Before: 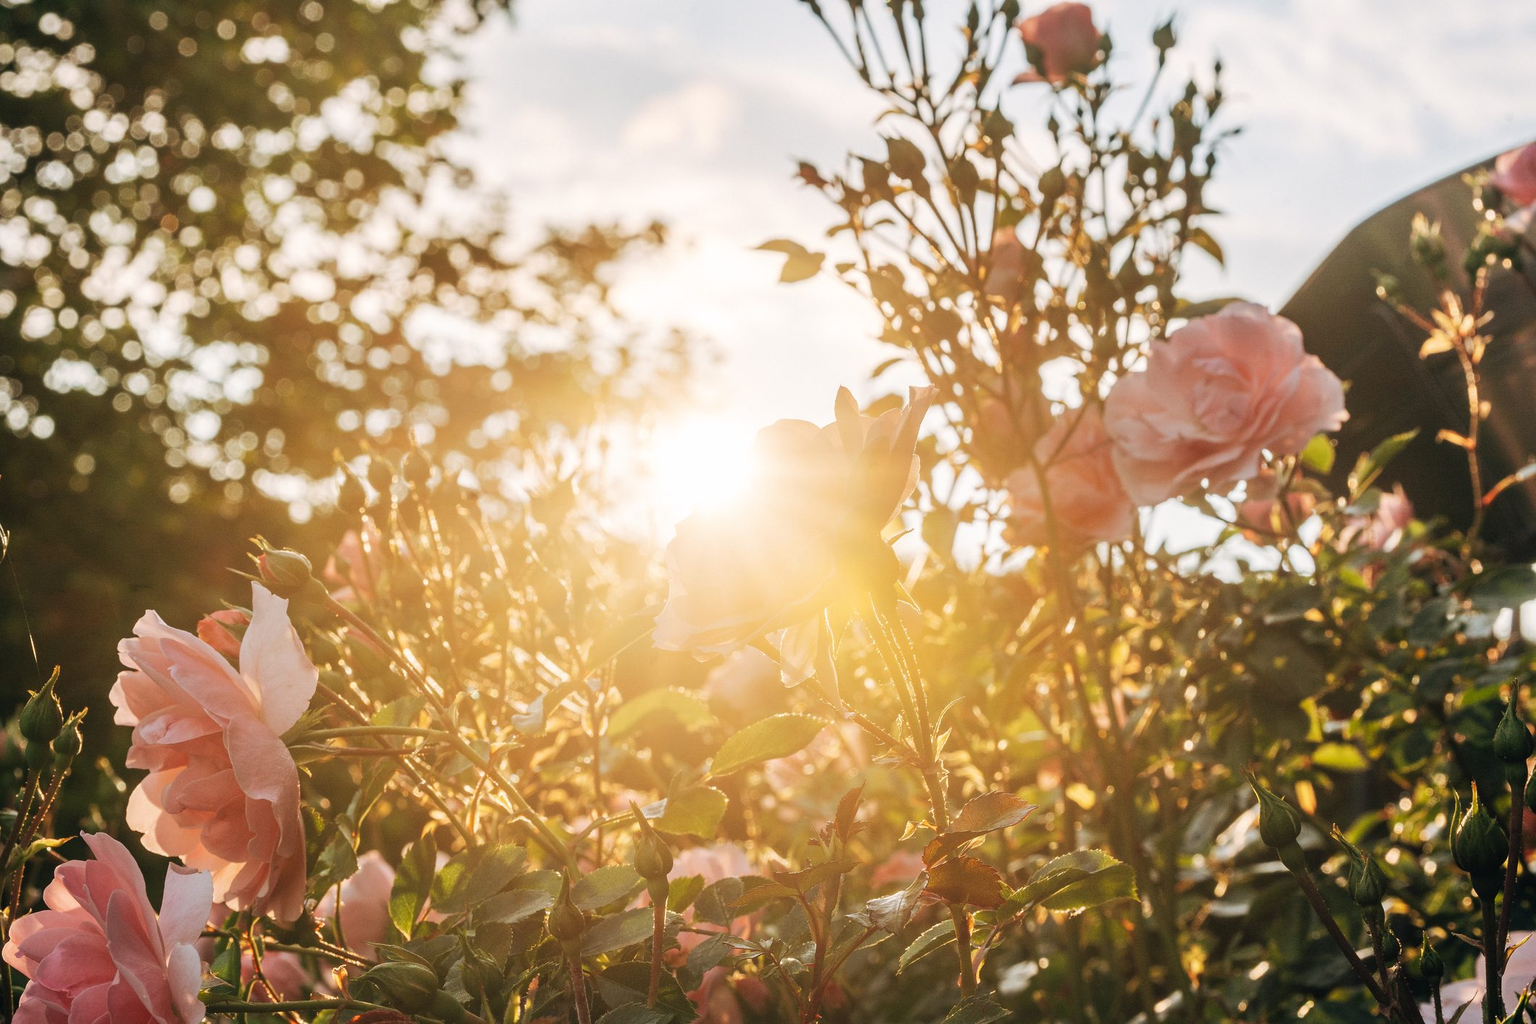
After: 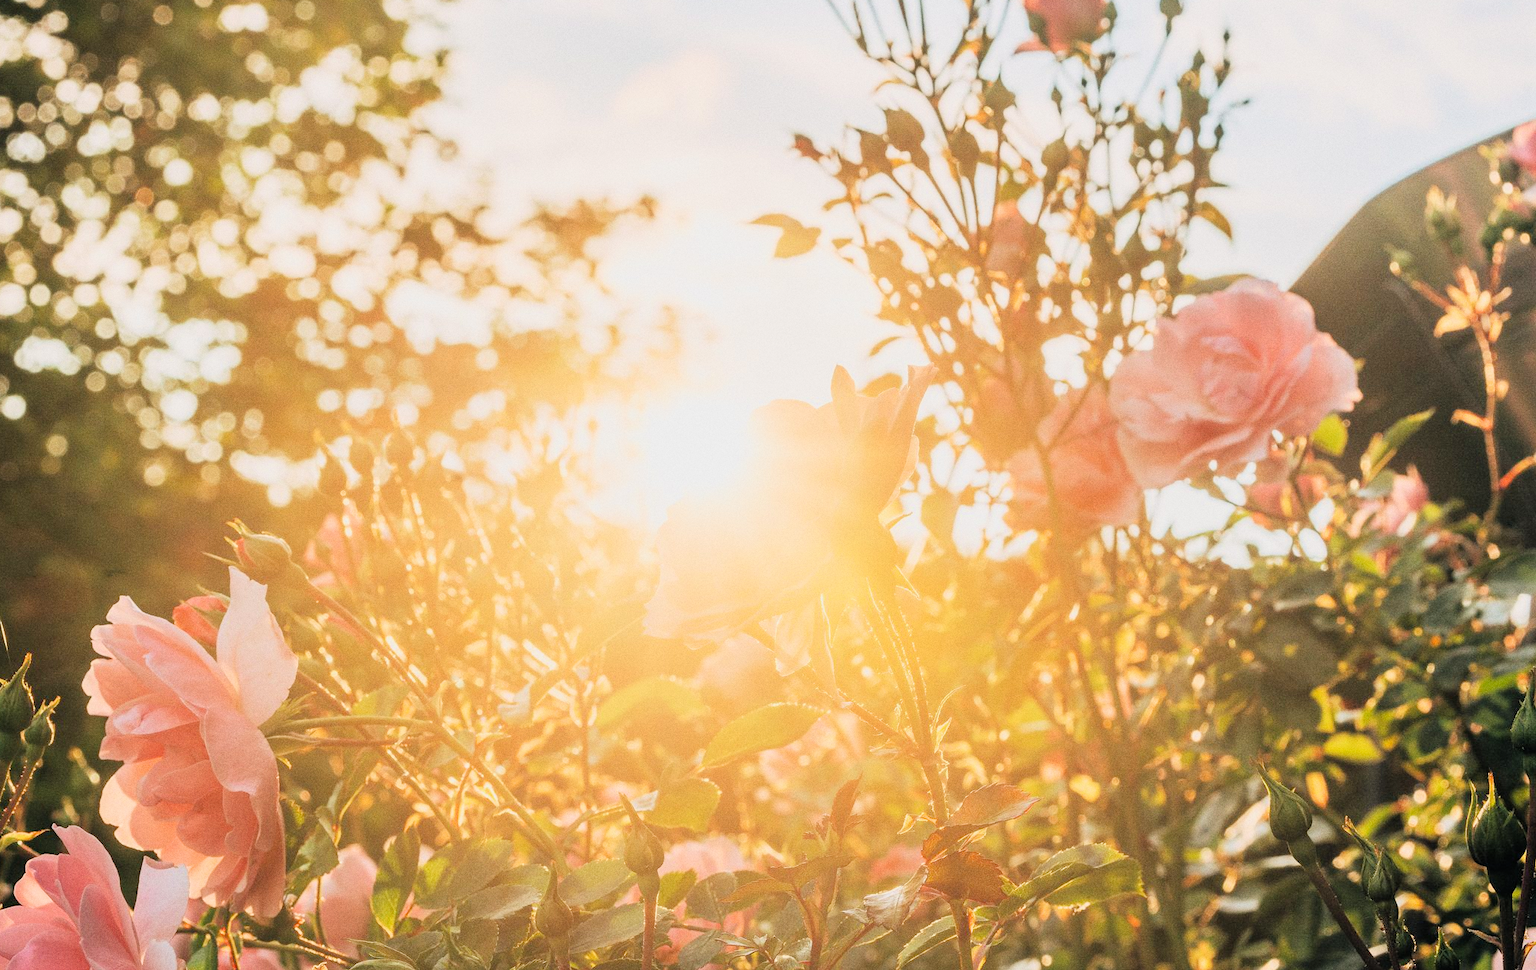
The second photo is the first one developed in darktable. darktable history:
filmic rgb: black relative exposure -7.15 EV, white relative exposure 5.36 EV, hardness 3.02, color science v6 (2022)
crop: left 1.964%, top 3.251%, right 1.122%, bottom 4.933%
exposure: black level correction 0, exposure 1.2 EV, compensate highlight preservation false
grain: coarseness 0.47 ISO
